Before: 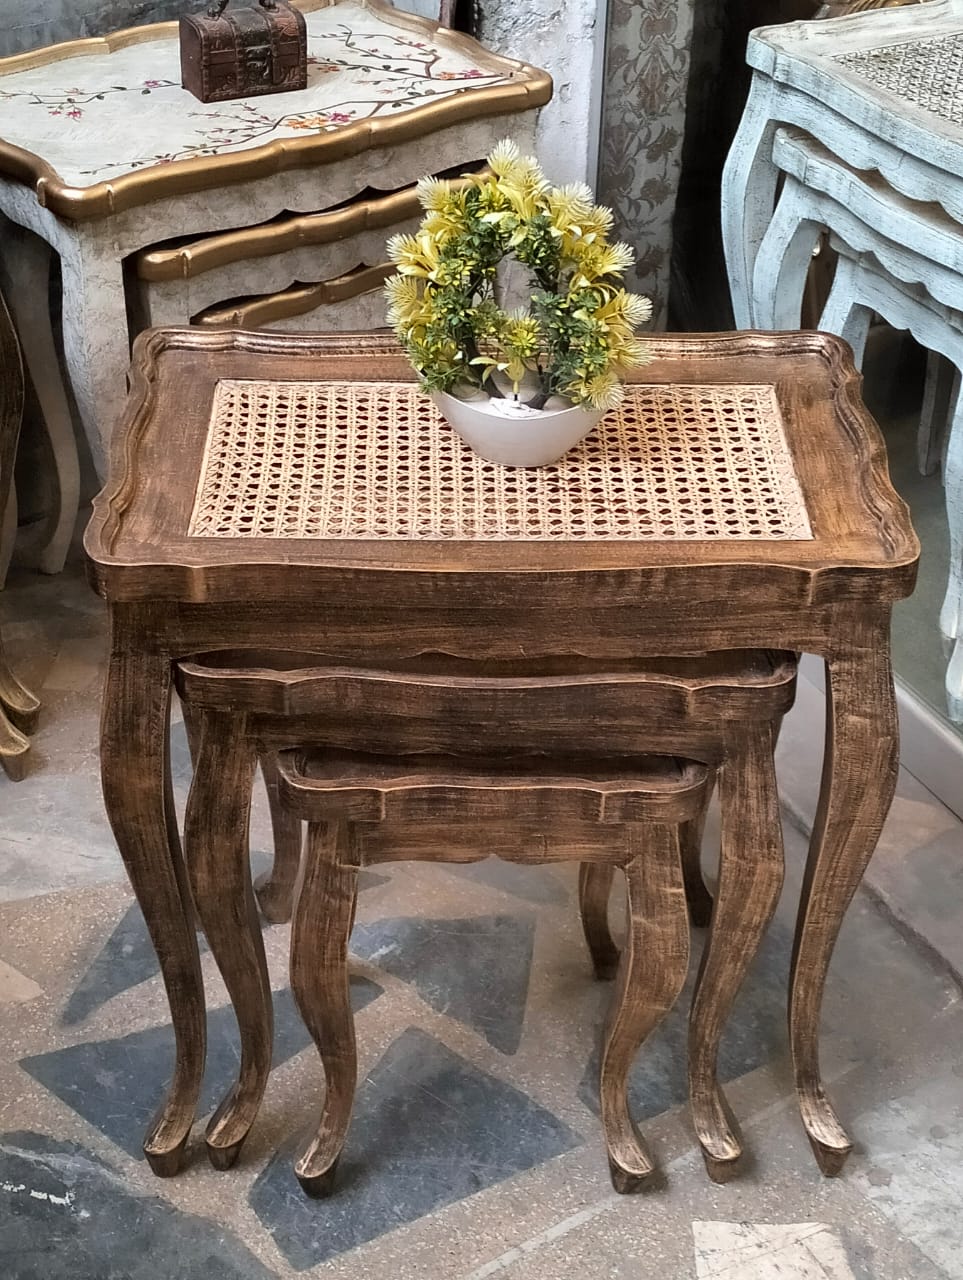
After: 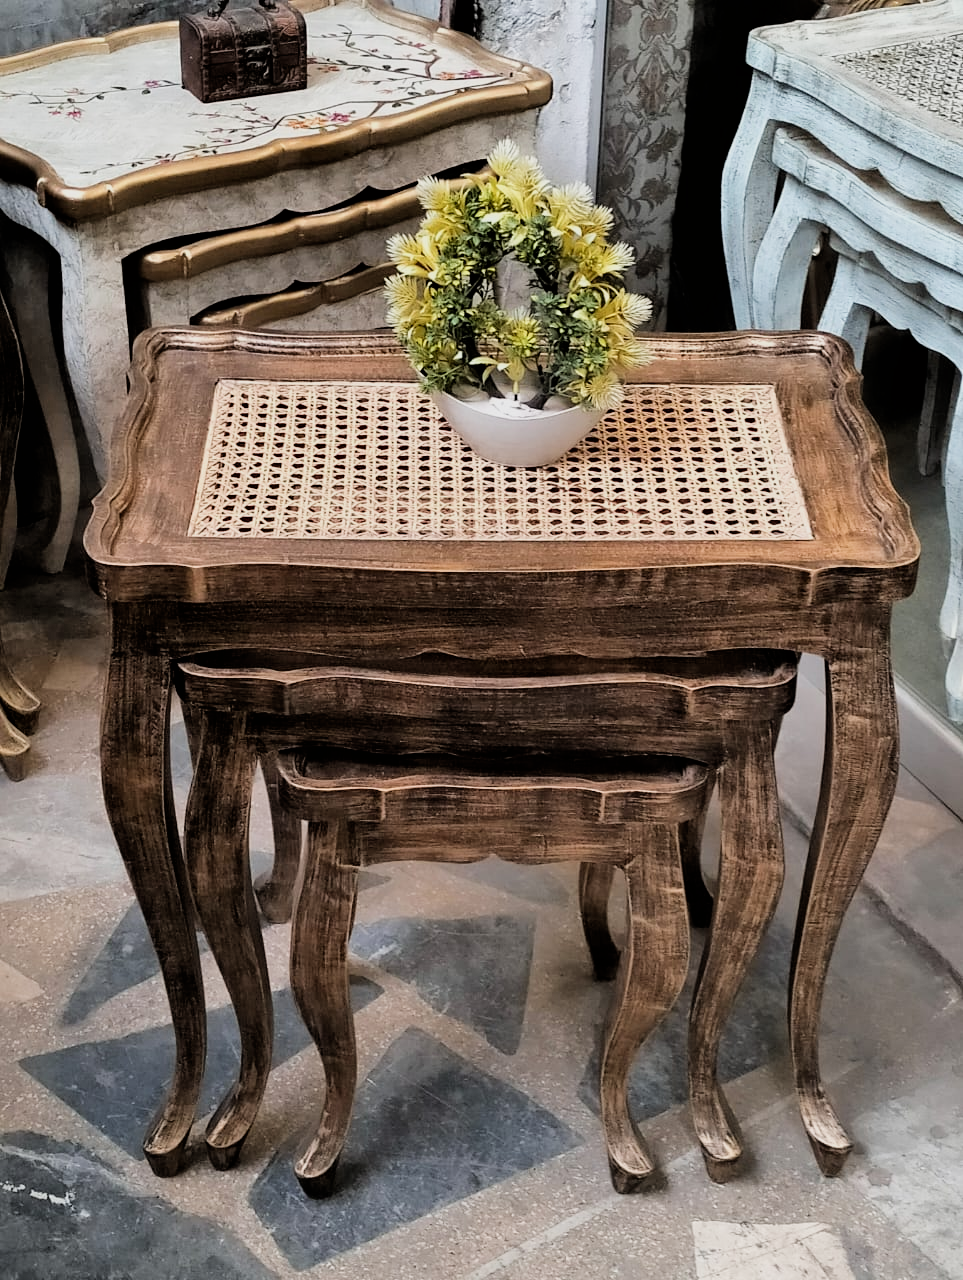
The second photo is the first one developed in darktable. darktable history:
shadows and highlights: shadows 37.81, highlights -28.19, soften with gaussian
filmic rgb: black relative exposure -5.07 EV, white relative exposure 3.49 EV, threshold 2.97 EV, hardness 3.16, contrast 1.185, highlights saturation mix -30.04%, enable highlight reconstruction true
